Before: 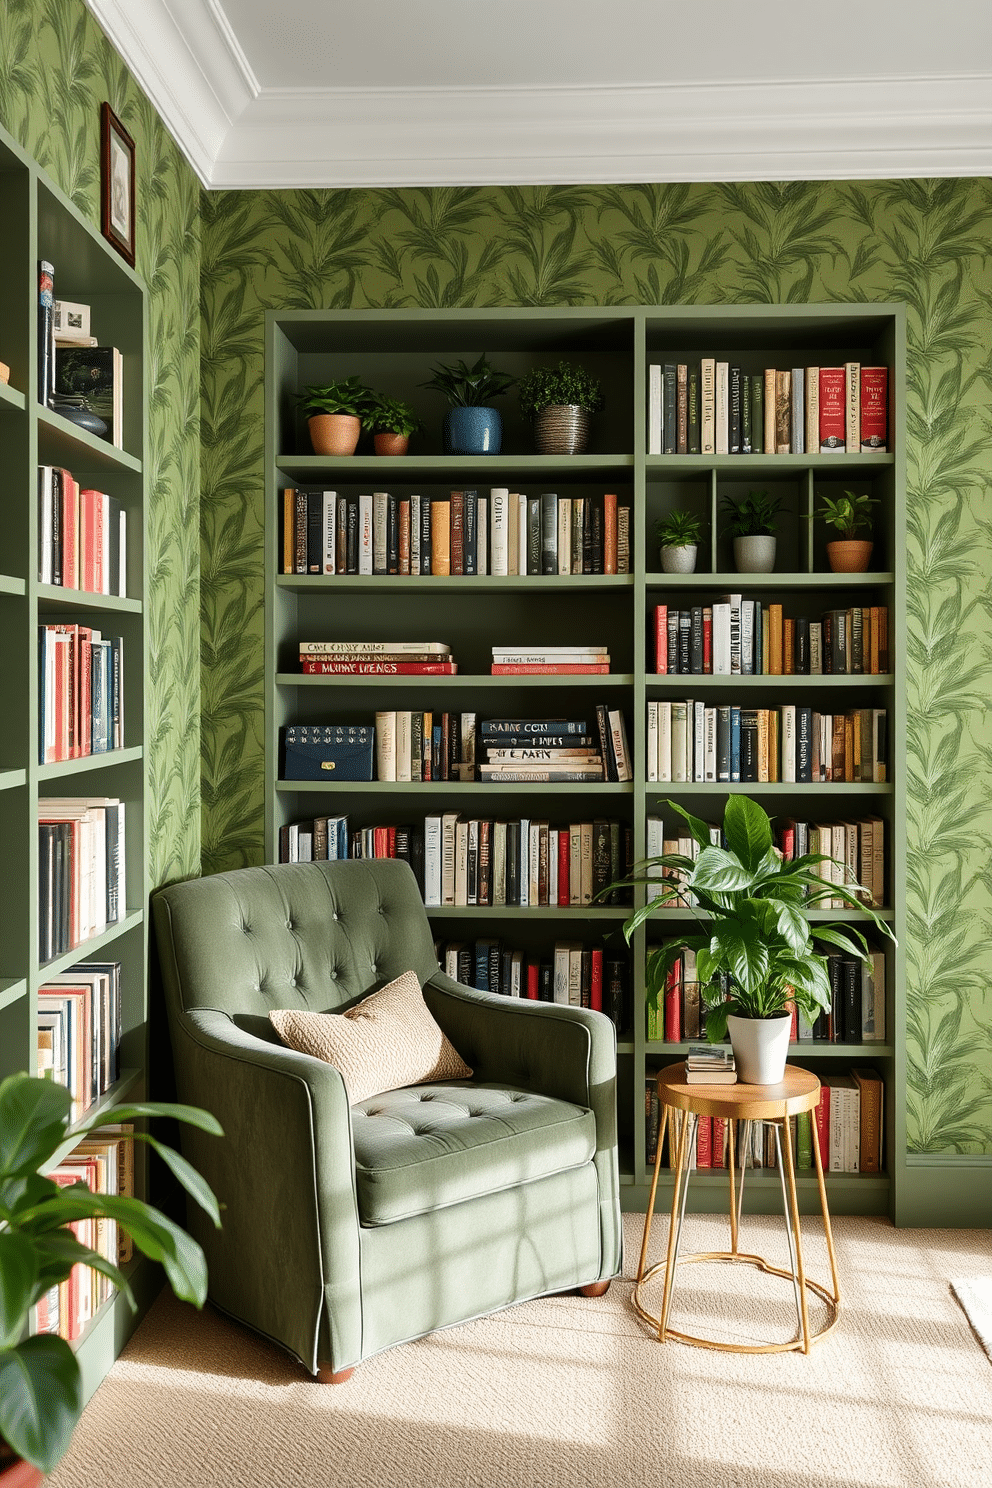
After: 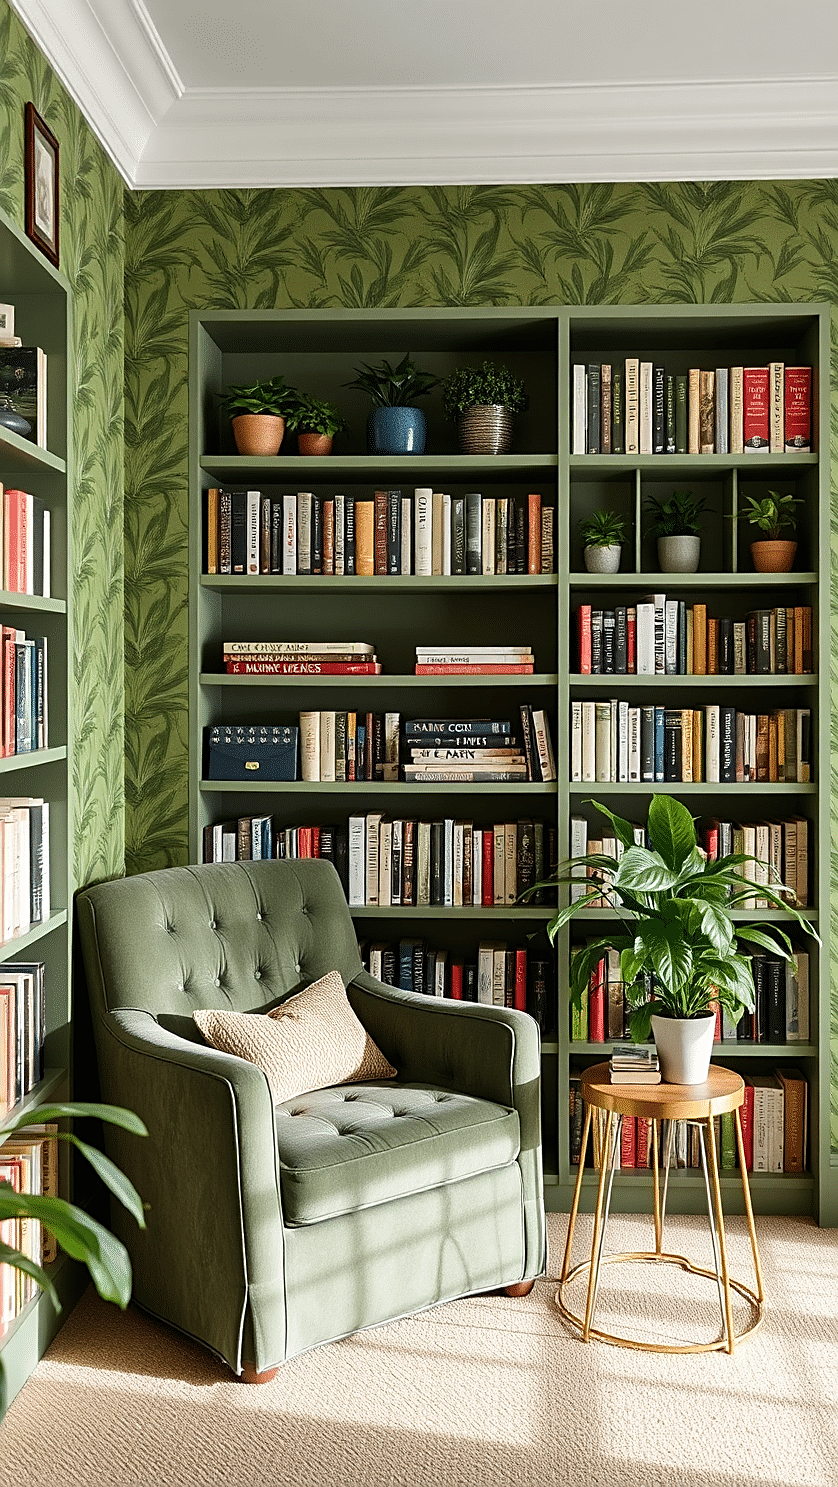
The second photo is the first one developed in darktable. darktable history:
crop: left 7.72%, right 7.786%
sharpen: amount 0.558
